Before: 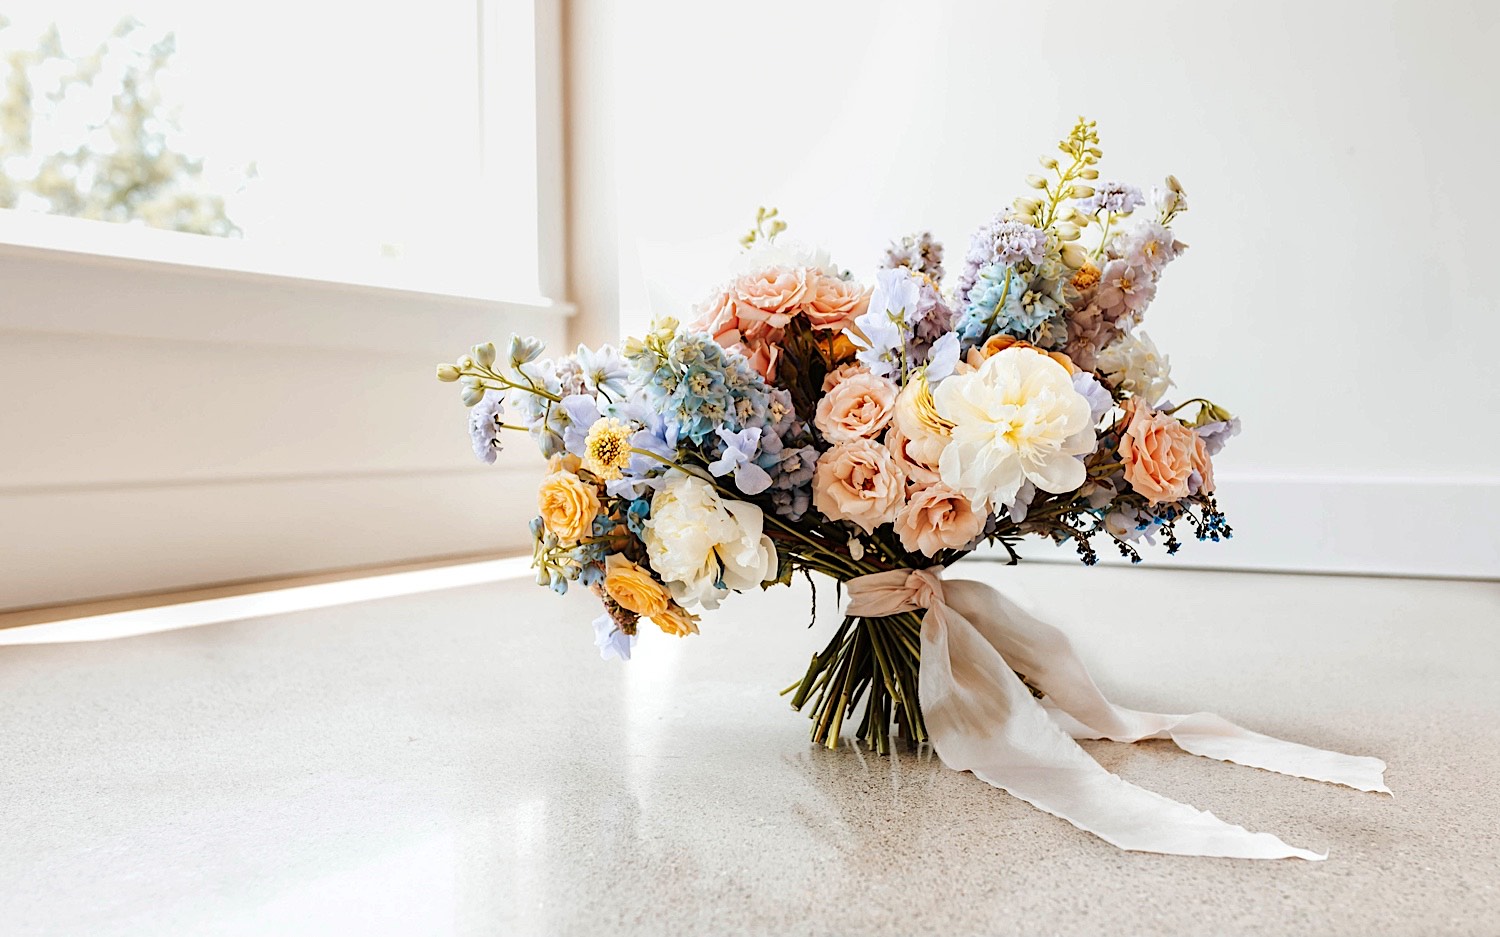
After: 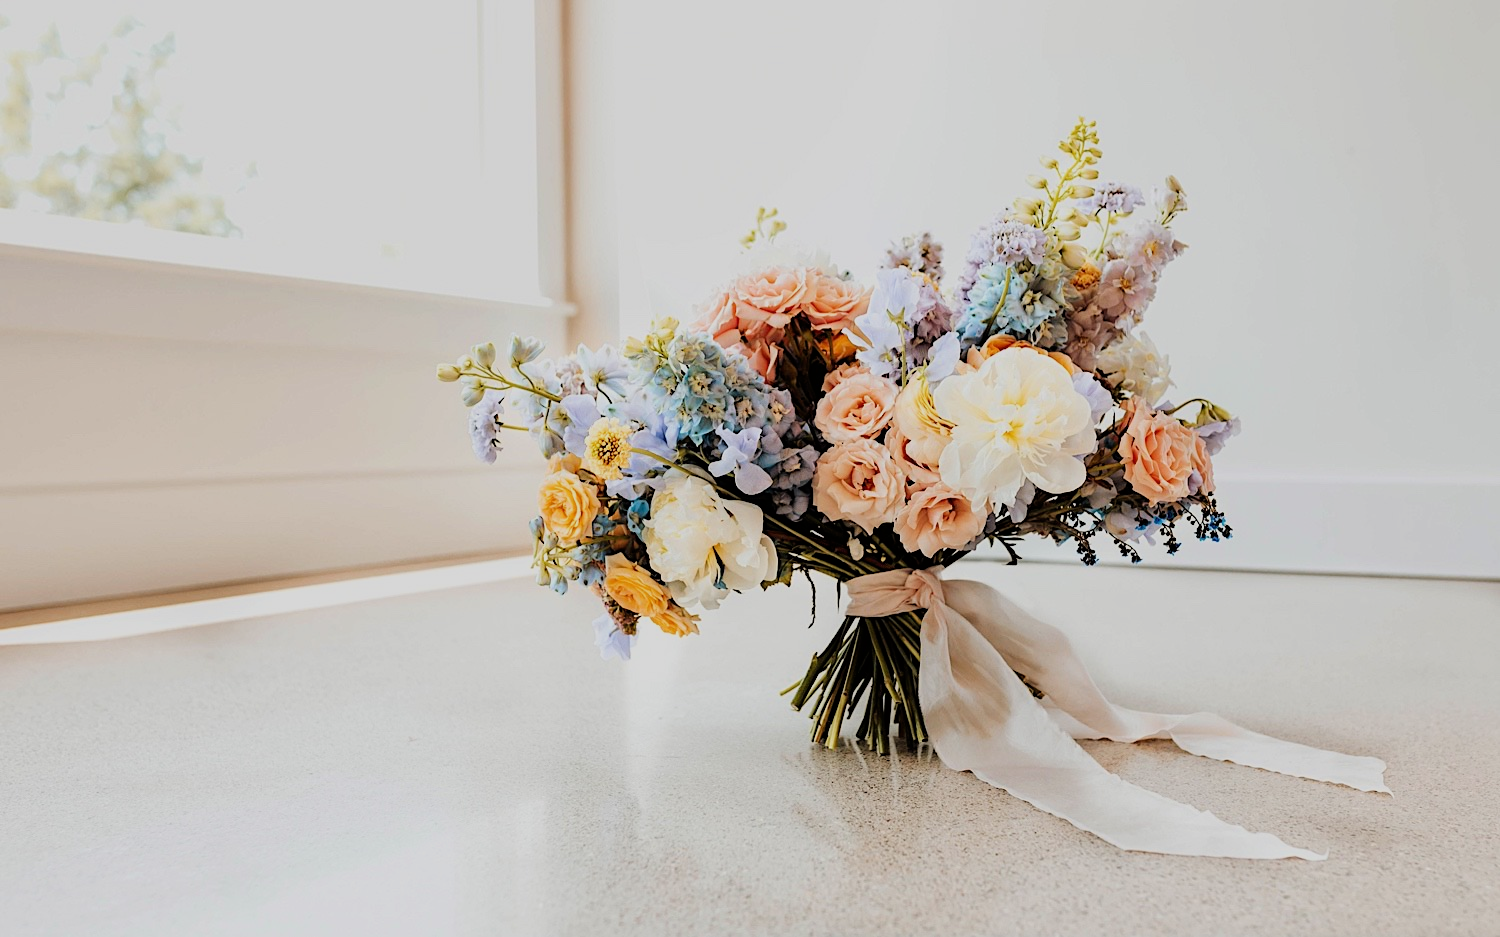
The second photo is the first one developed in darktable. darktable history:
filmic rgb: black relative exposure -7.82 EV, white relative exposure 4.29 EV, hardness 3.86, color science v6 (2022)
tone equalizer: on, module defaults
white balance: emerald 1
